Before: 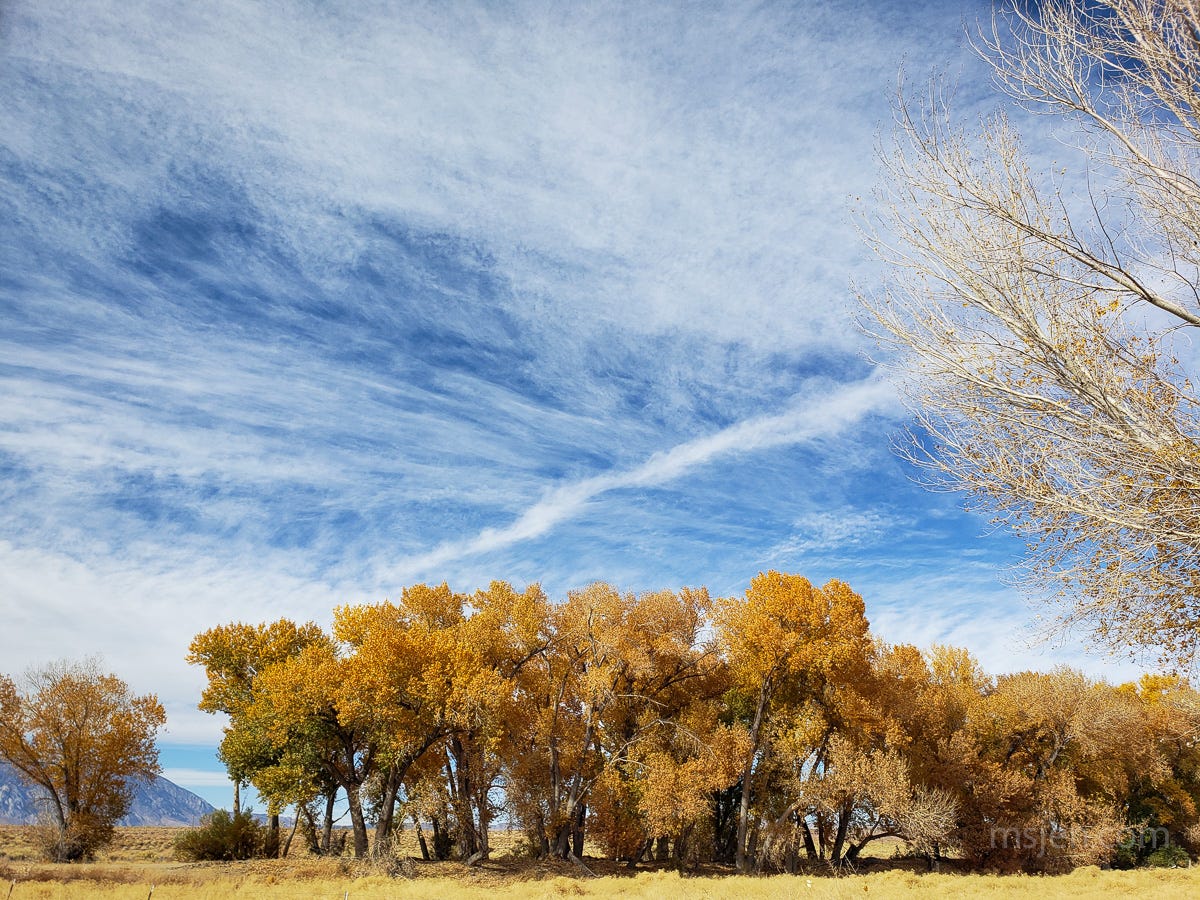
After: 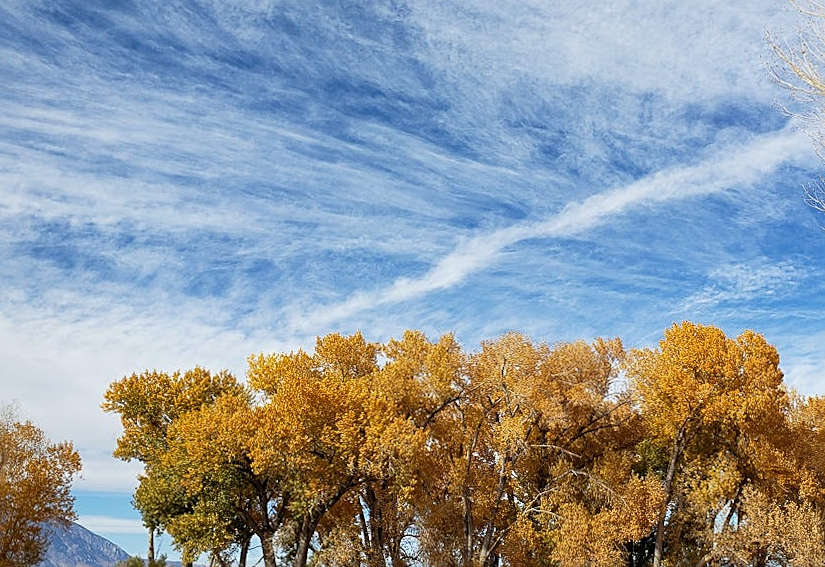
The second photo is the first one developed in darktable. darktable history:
crop: left 6.488%, top 27.668%, right 24.183%, bottom 8.656%
sharpen: radius 2.167, amount 0.381, threshold 0
rotate and perspective: rotation 0.192°, lens shift (horizontal) -0.015, crop left 0.005, crop right 0.996, crop top 0.006, crop bottom 0.99
